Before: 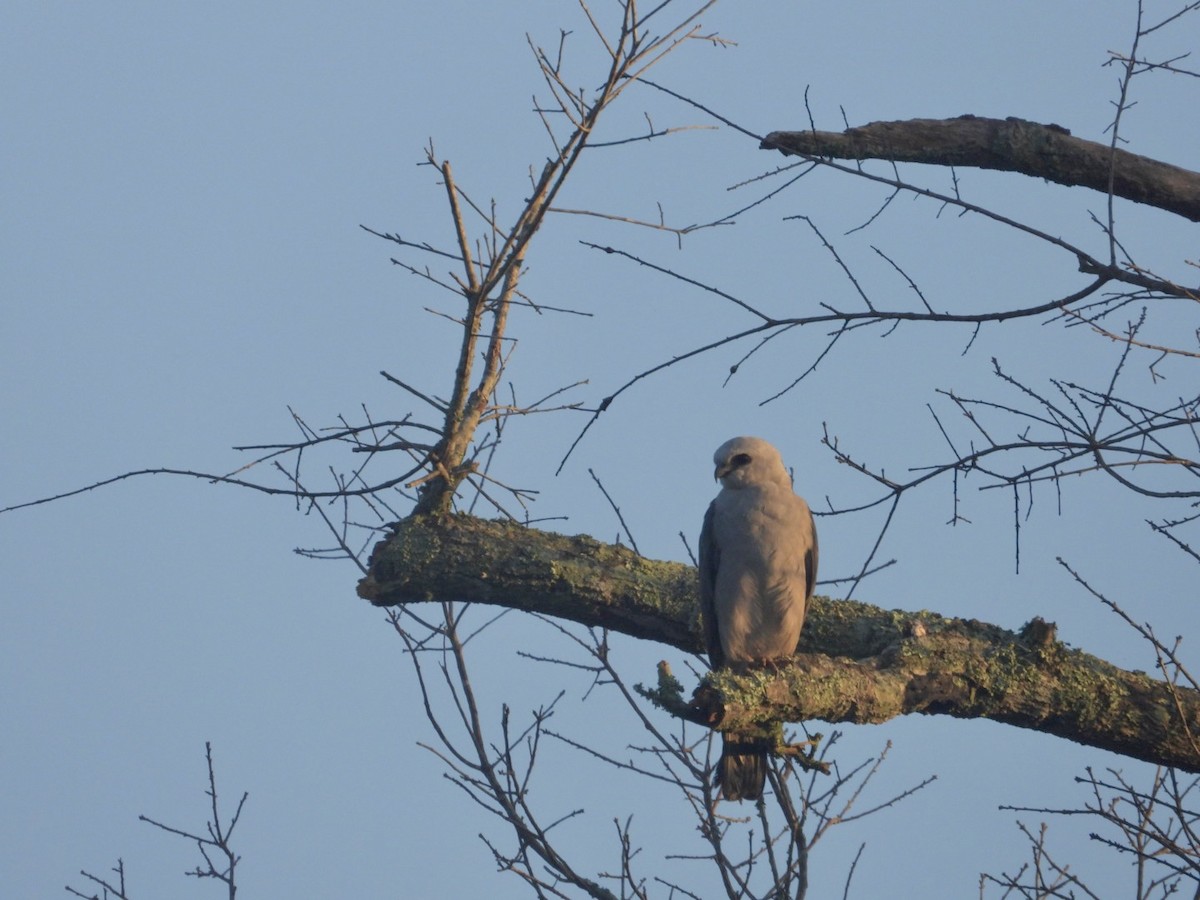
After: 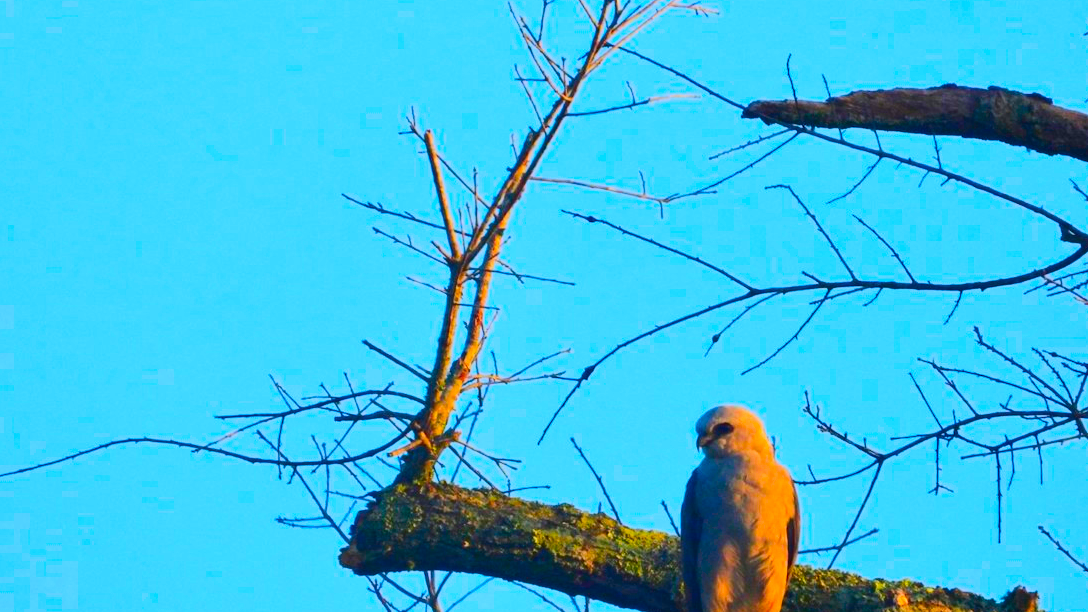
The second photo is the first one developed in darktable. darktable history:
crop: left 1.509%, top 3.452%, right 7.696%, bottom 28.452%
color balance rgb: perceptual saturation grading › global saturation 25%, perceptual brilliance grading › mid-tones 10%, perceptual brilliance grading › shadows 15%, global vibrance 20%
exposure: exposure 0.2 EV, compensate highlight preservation false
color correction: saturation 2.15
contrast brightness saturation: contrast 0.28
